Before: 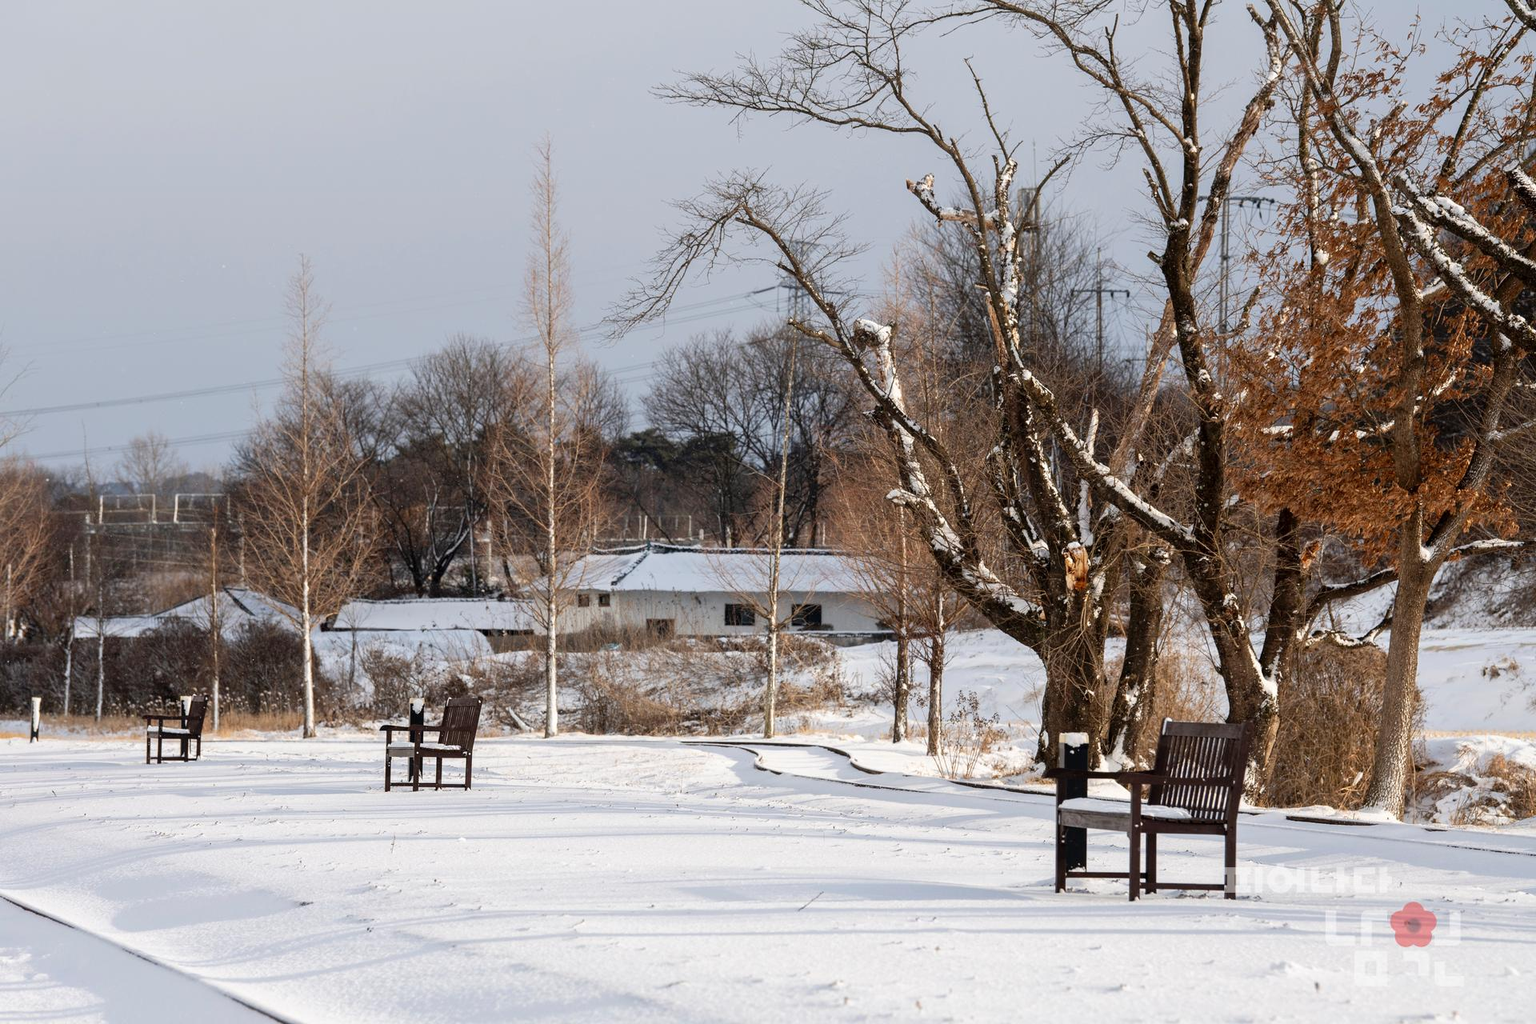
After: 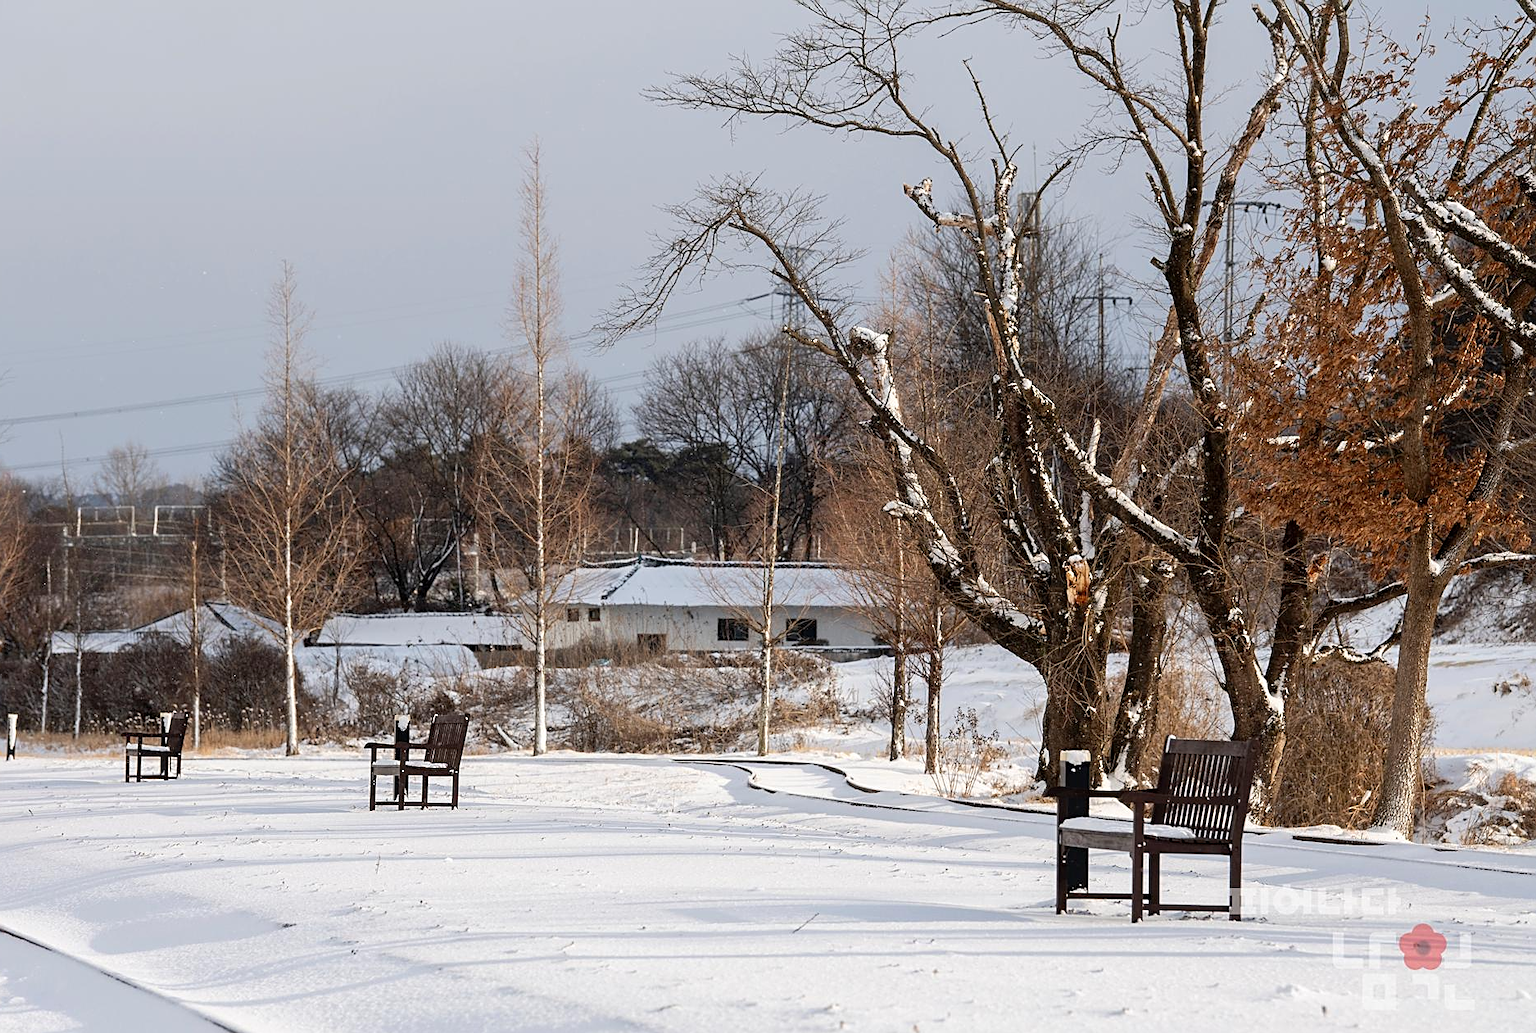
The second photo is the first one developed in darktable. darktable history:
crop and rotate: left 1.575%, right 0.726%, bottom 1.385%
sharpen: on, module defaults
